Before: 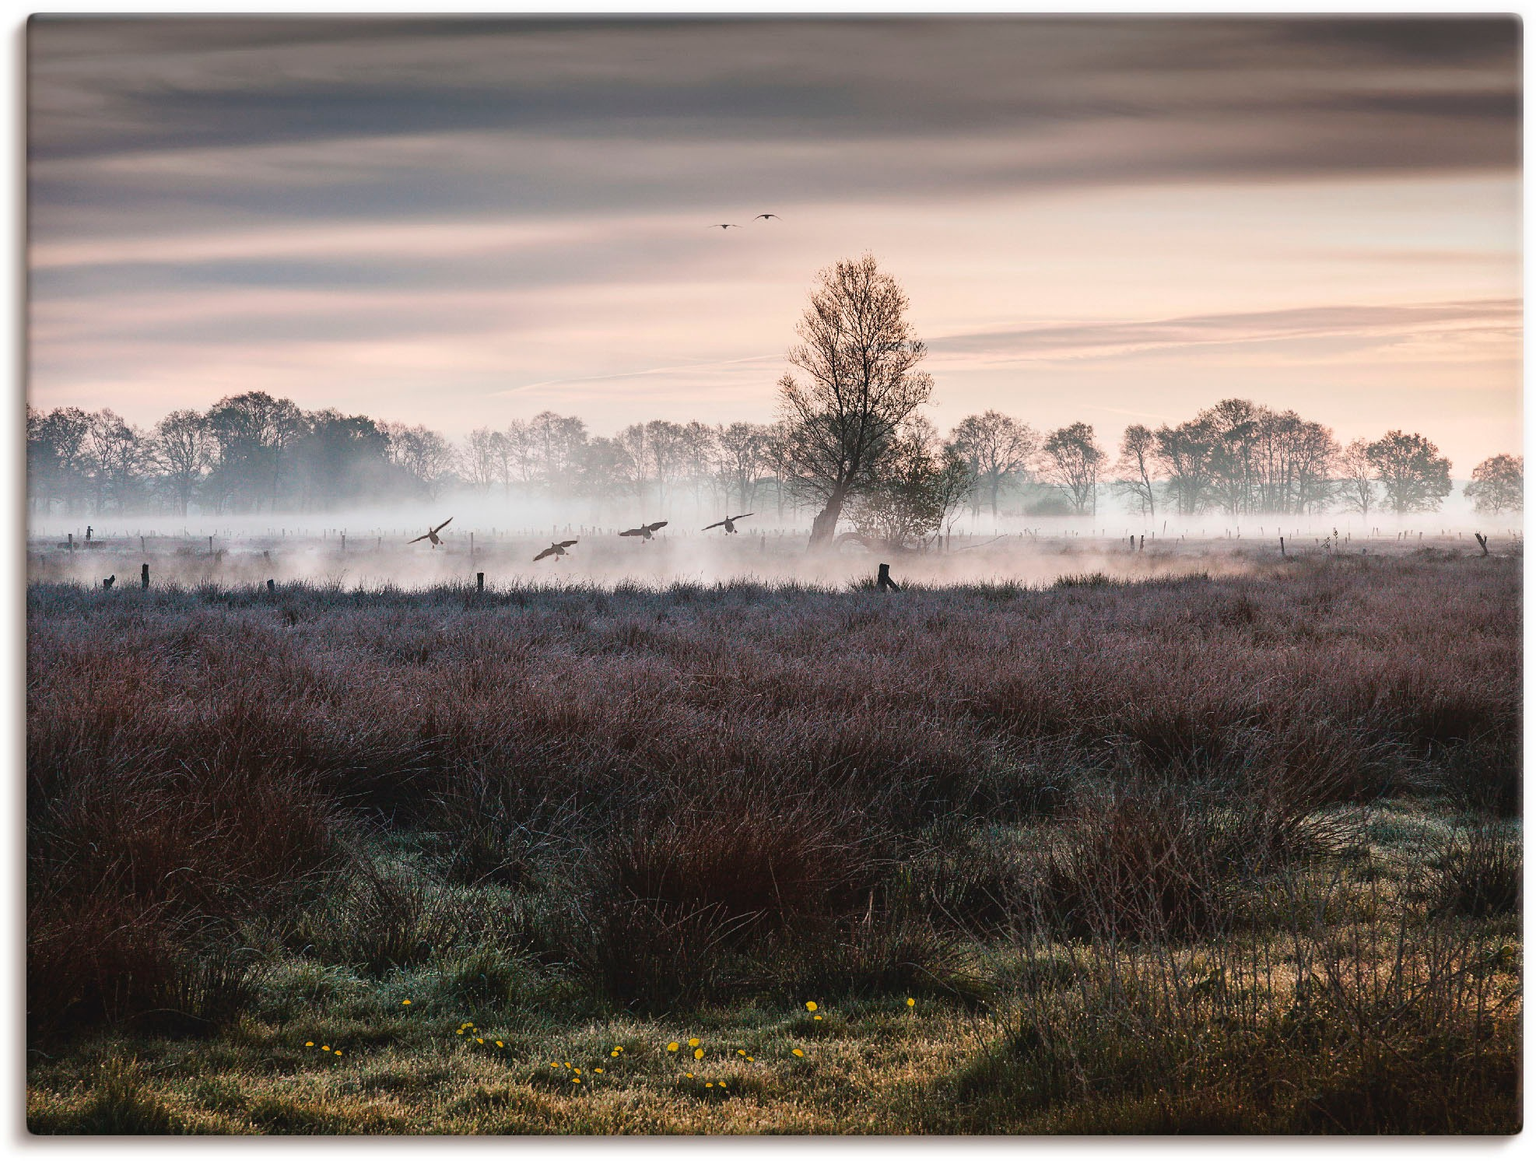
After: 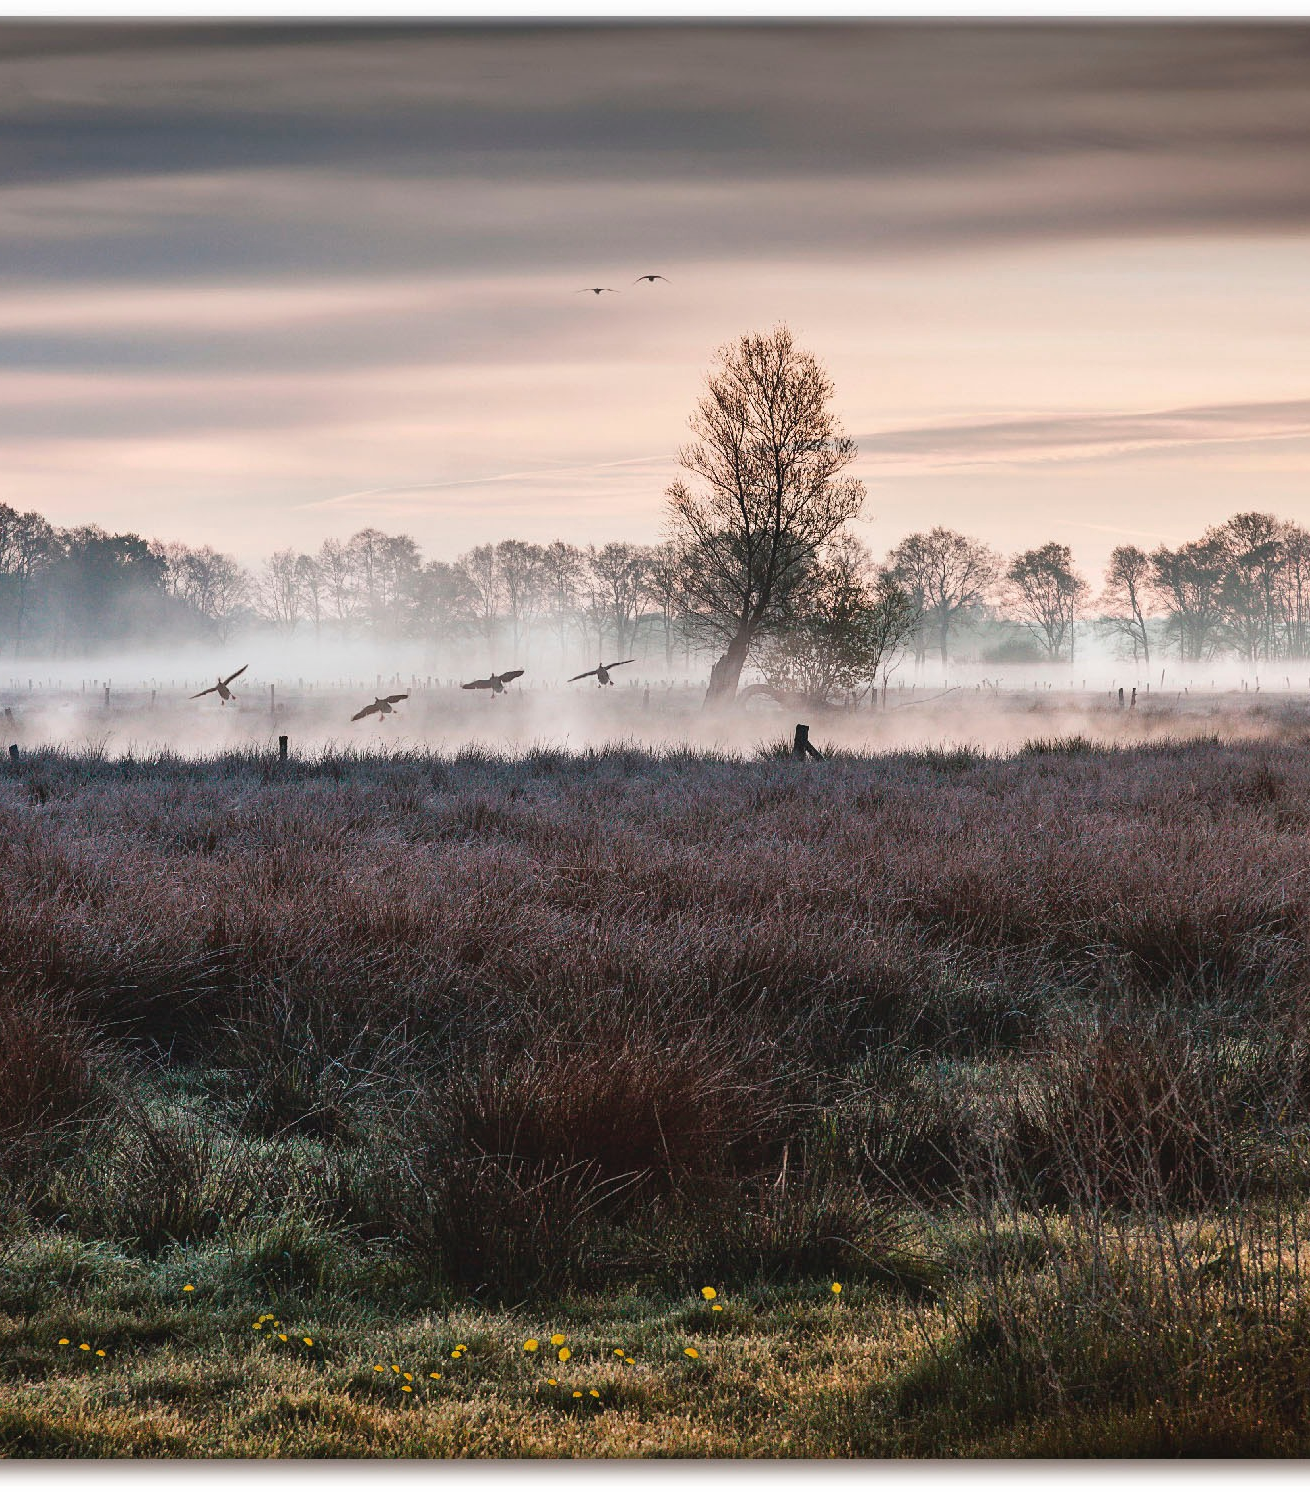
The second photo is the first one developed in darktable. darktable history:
shadows and highlights: shadows 36.87, highlights -28.15, soften with gaussian
crop: left 16.924%, right 16.693%
